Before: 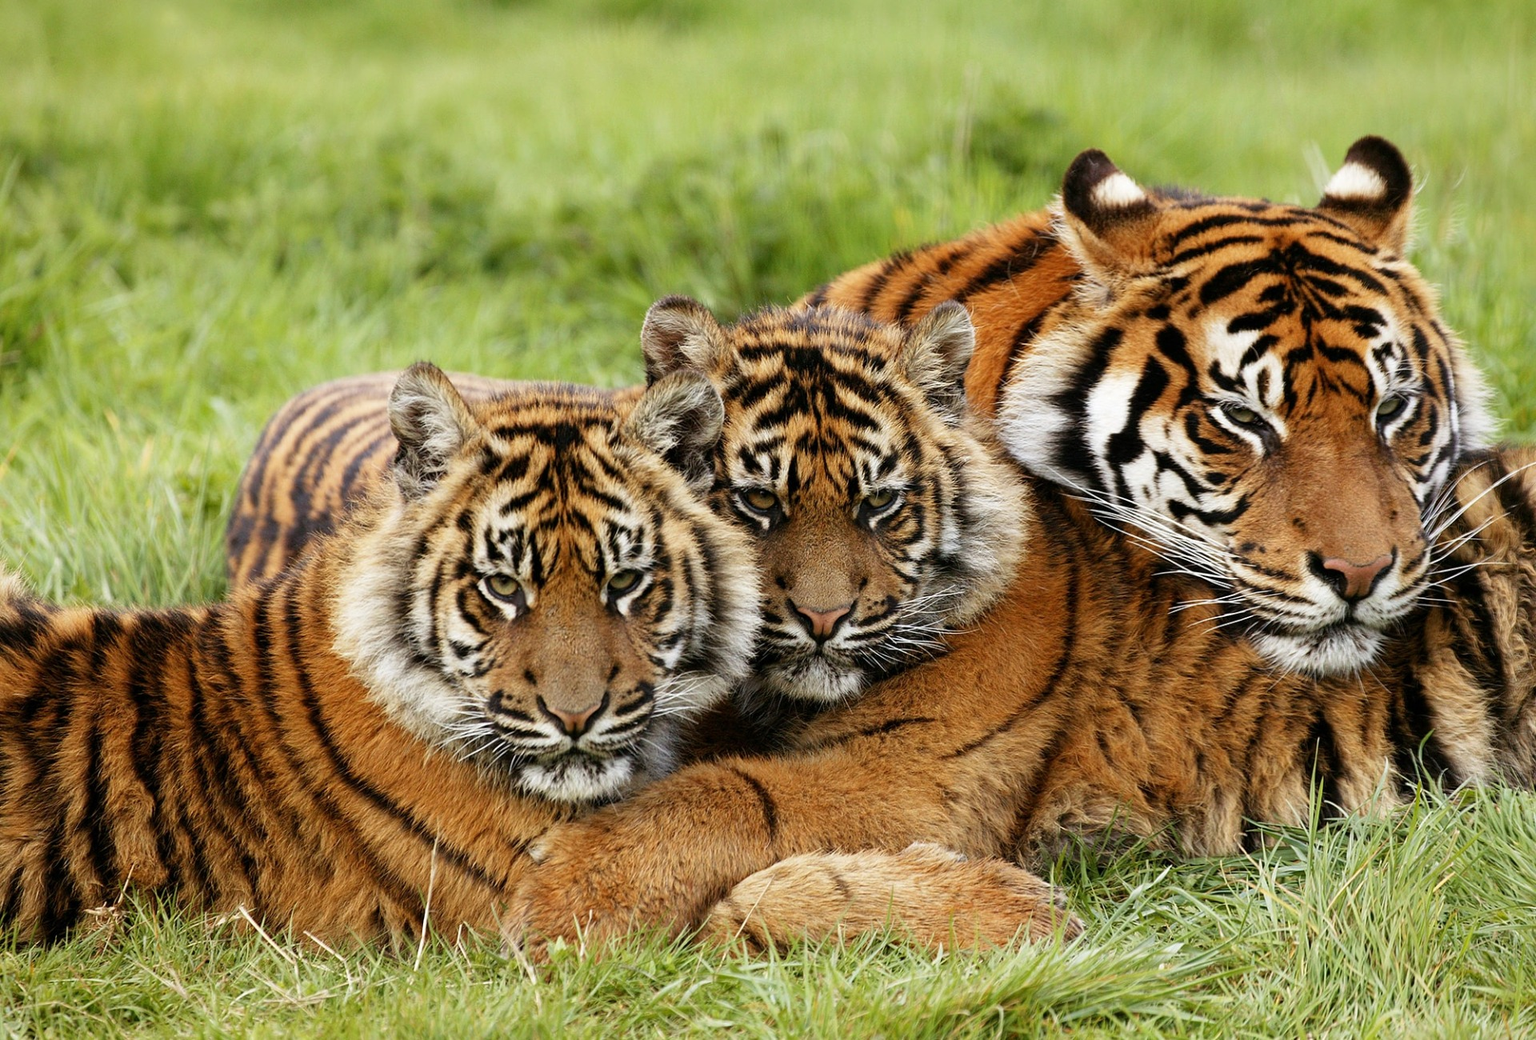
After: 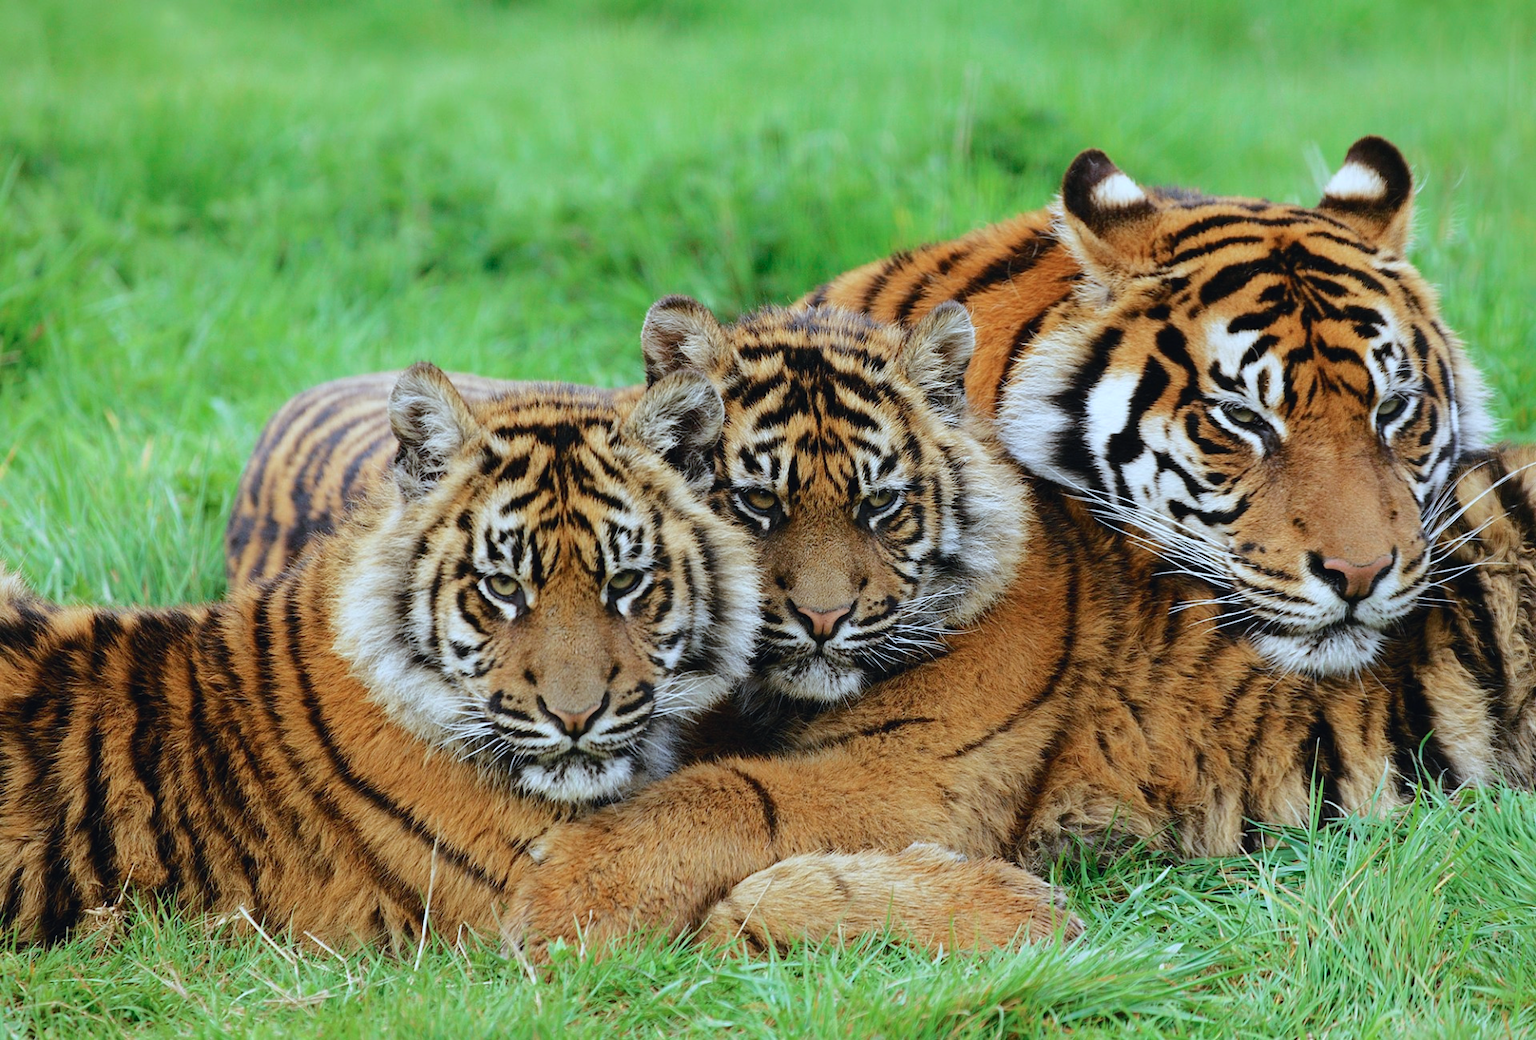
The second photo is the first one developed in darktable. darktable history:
color calibration: illuminant F (fluorescent), F source F9 (Cool White Deluxe 4150 K) – high CRI, x 0.374, y 0.373, temperature 4158.34 K
tone curve: curves: ch0 [(0, 0.026) (0.175, 0.178) (0.463, 0.502) (0.796, 0.764) (1, 0.961)]; ch1 [(0, 0) (0.437, 0.398) (0.469, 0.472) (0.505, 0.504) (0.553, 0.552) (1, 1)]; ch2 [(0, 0) (0.505, 0.495) (0.579, 0.579) (1, 1)], color space Lab, independent channels, preserve colors none
